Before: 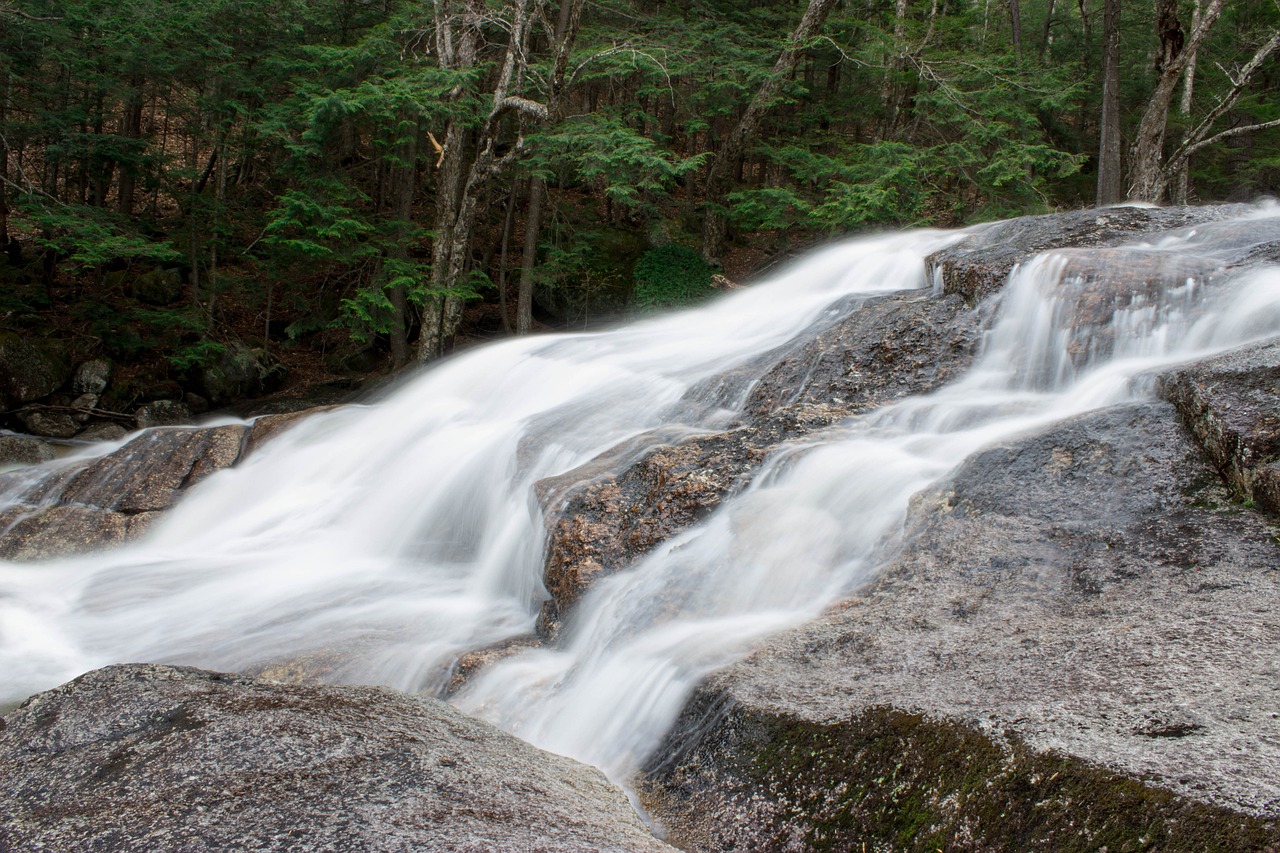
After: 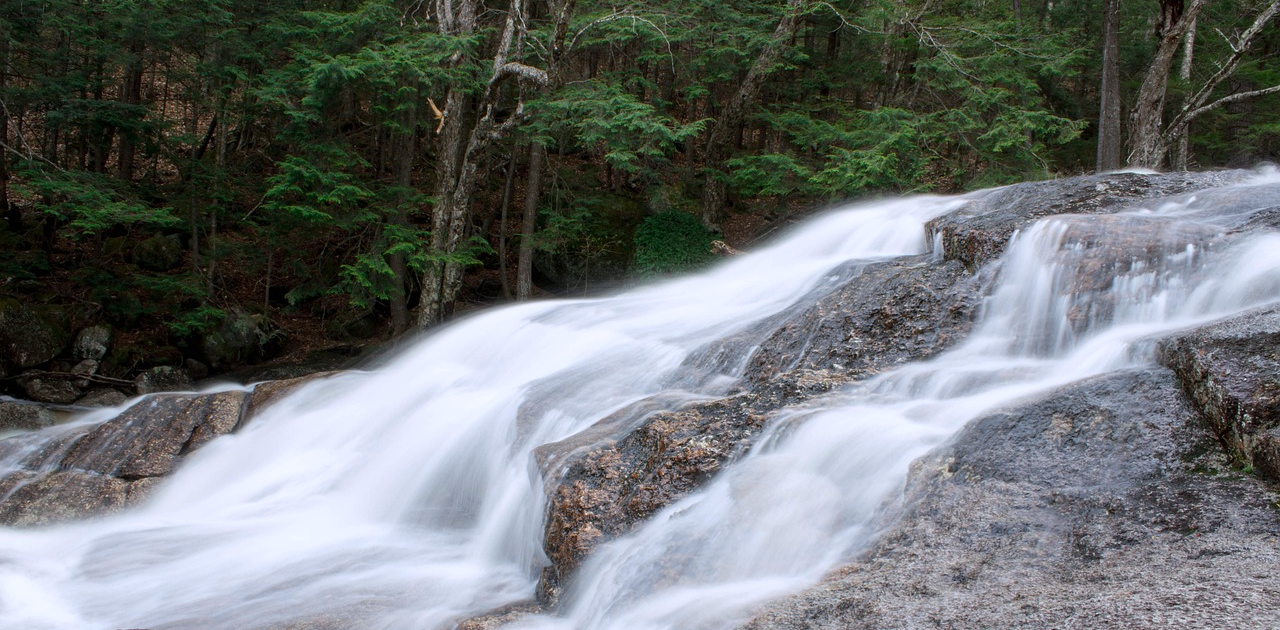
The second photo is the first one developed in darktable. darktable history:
crop: top 4.022%, bottom 21.593%
color calibration: illuminant as shot in camera, x 0.358, y 0.373, temperature 4628.91 K
